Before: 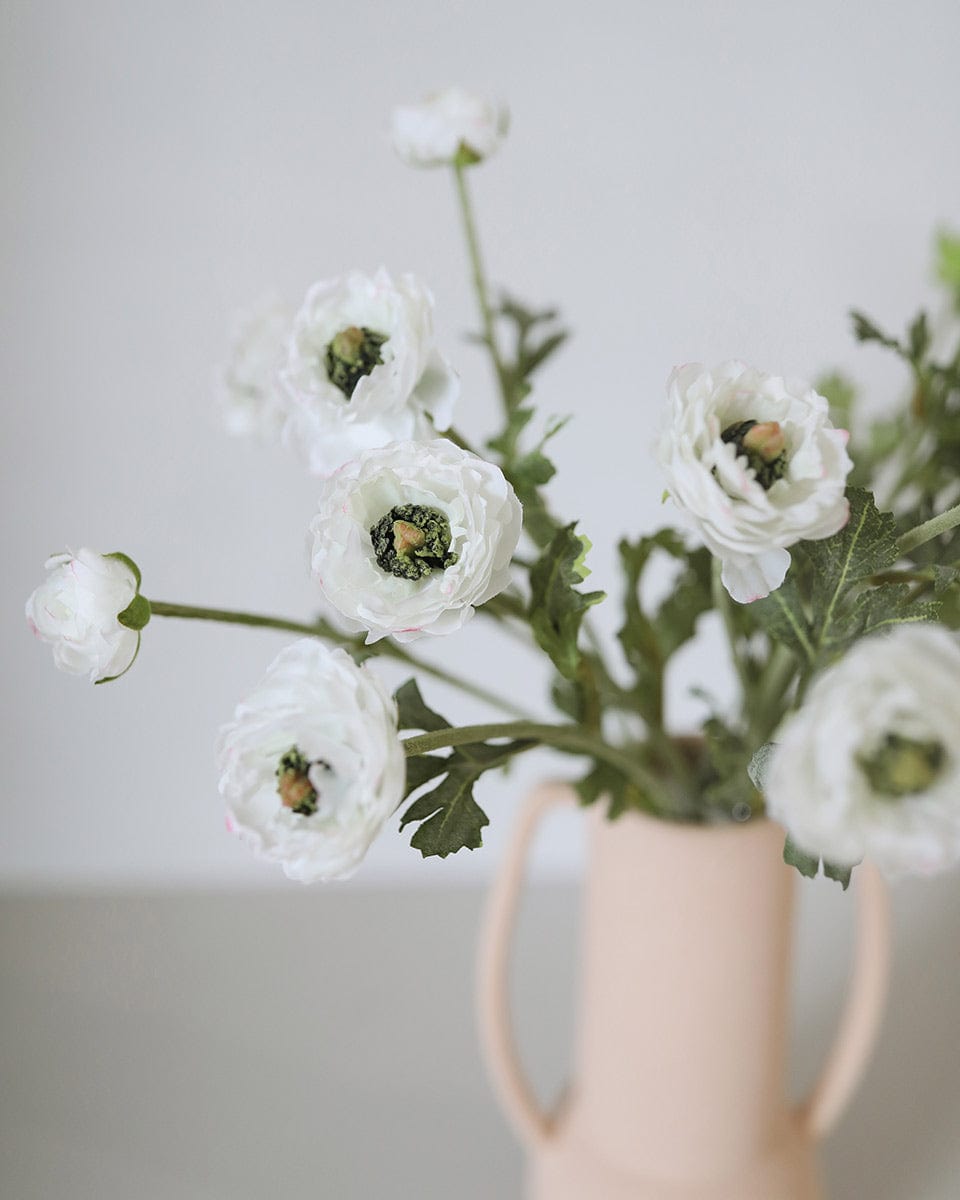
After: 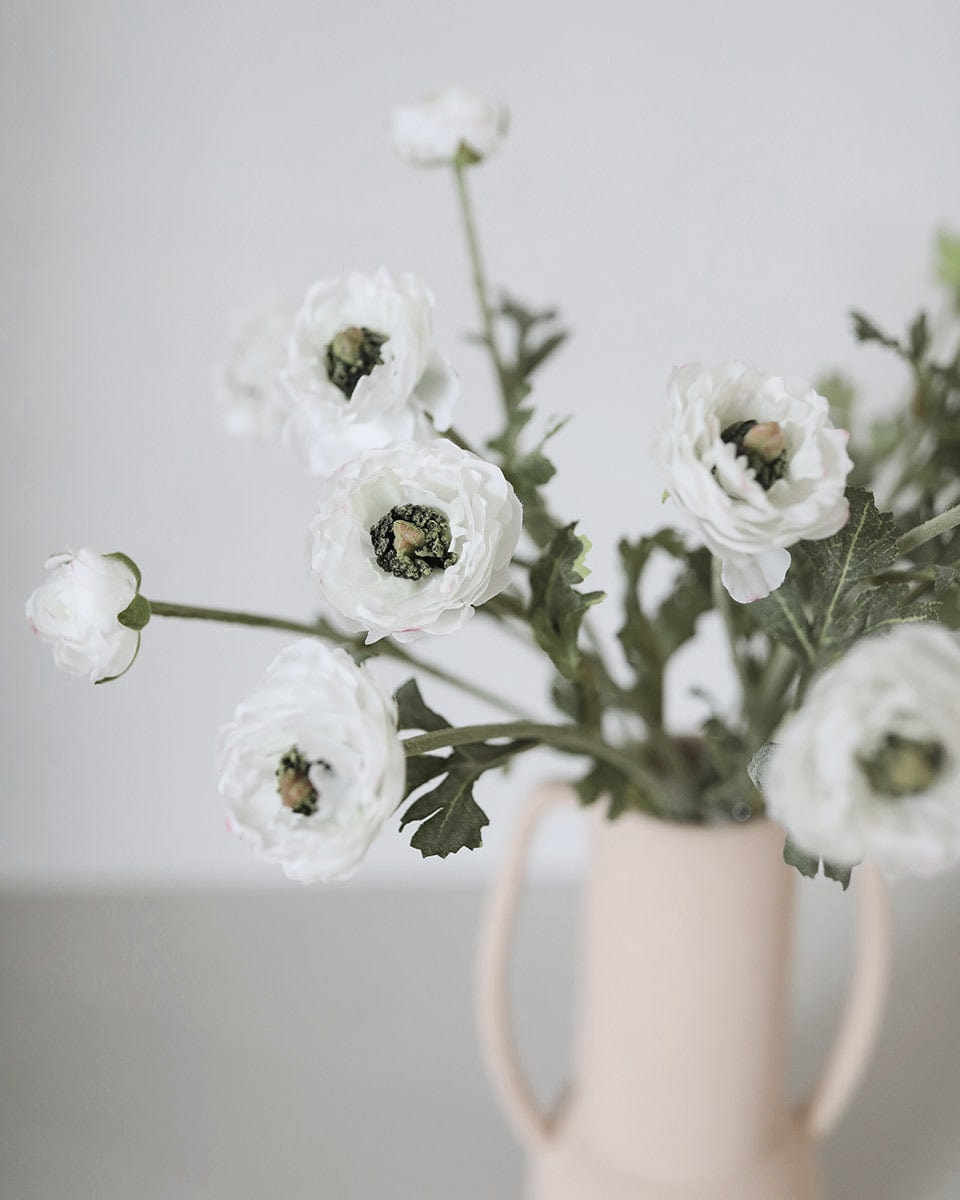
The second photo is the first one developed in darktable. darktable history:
contrast brightness saturation: contrast 0.098, saturation -0.352
